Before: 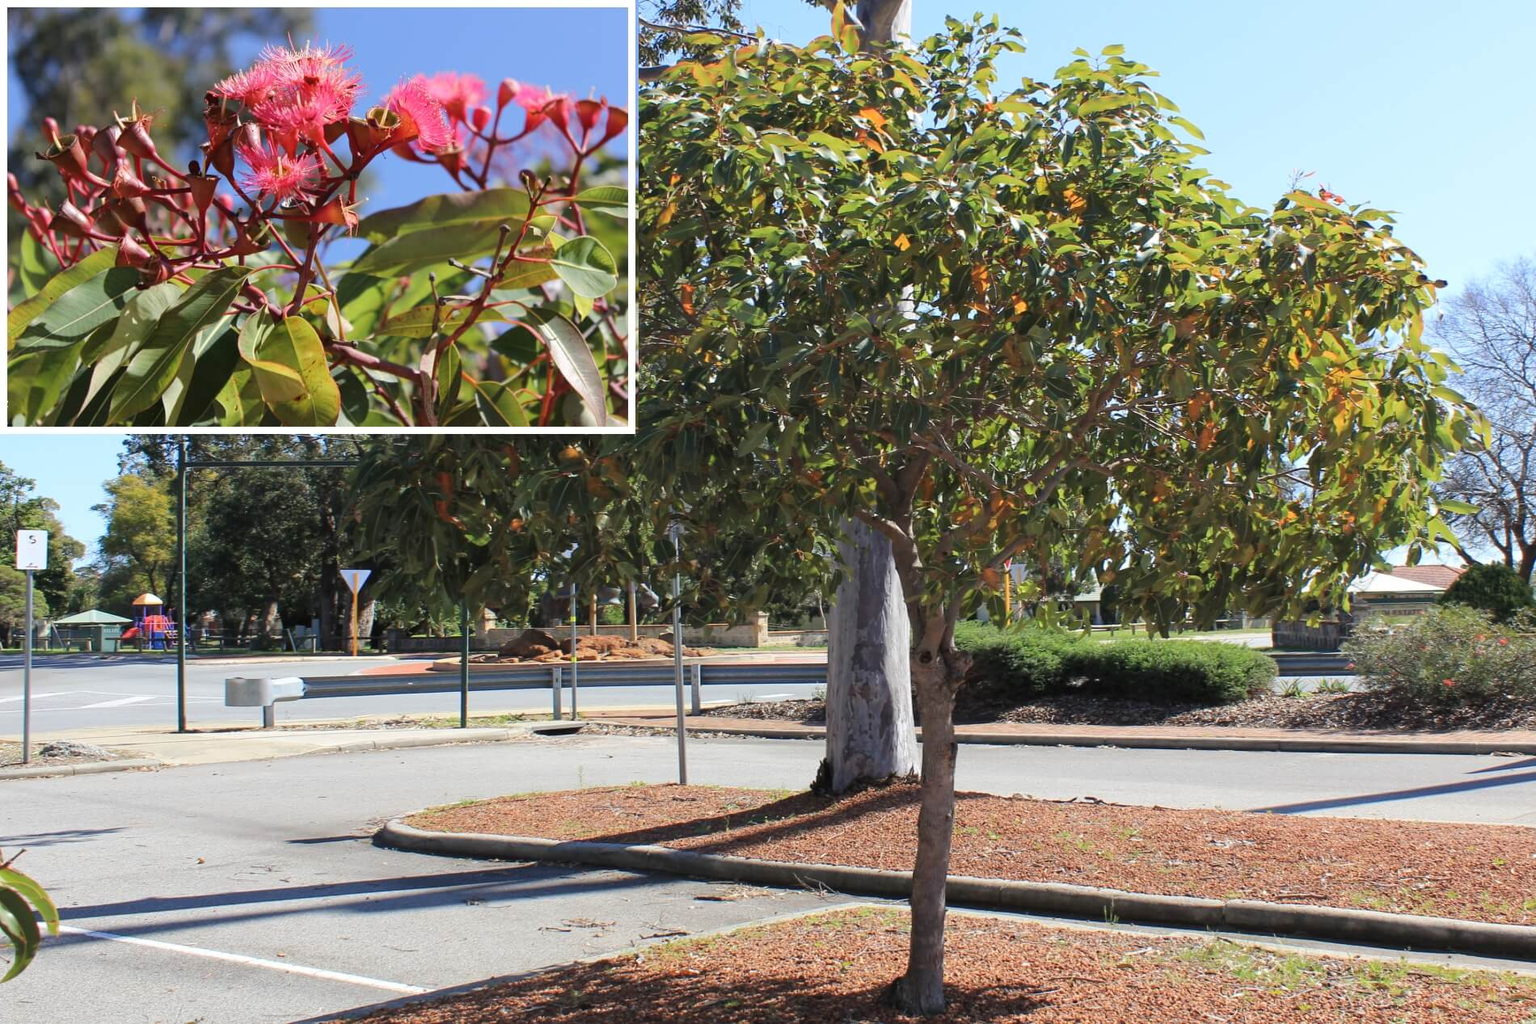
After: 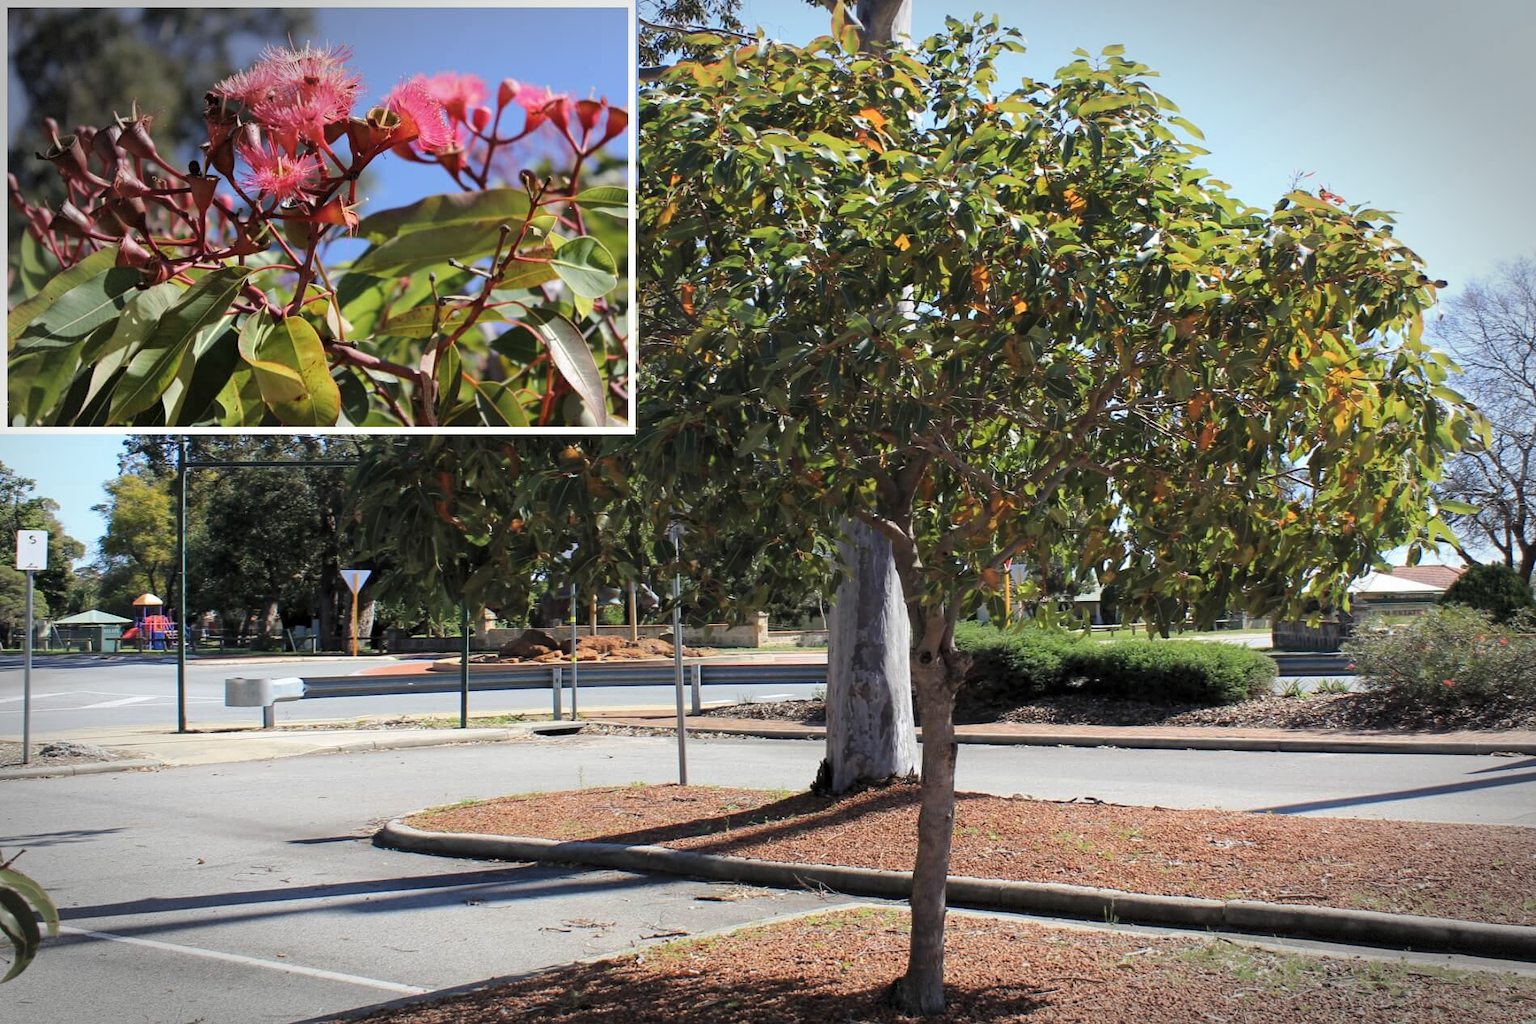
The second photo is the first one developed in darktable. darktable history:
vignetting: automatic ratio true, dithering 8-bit output
levels: mode automatic, black 0.046%
